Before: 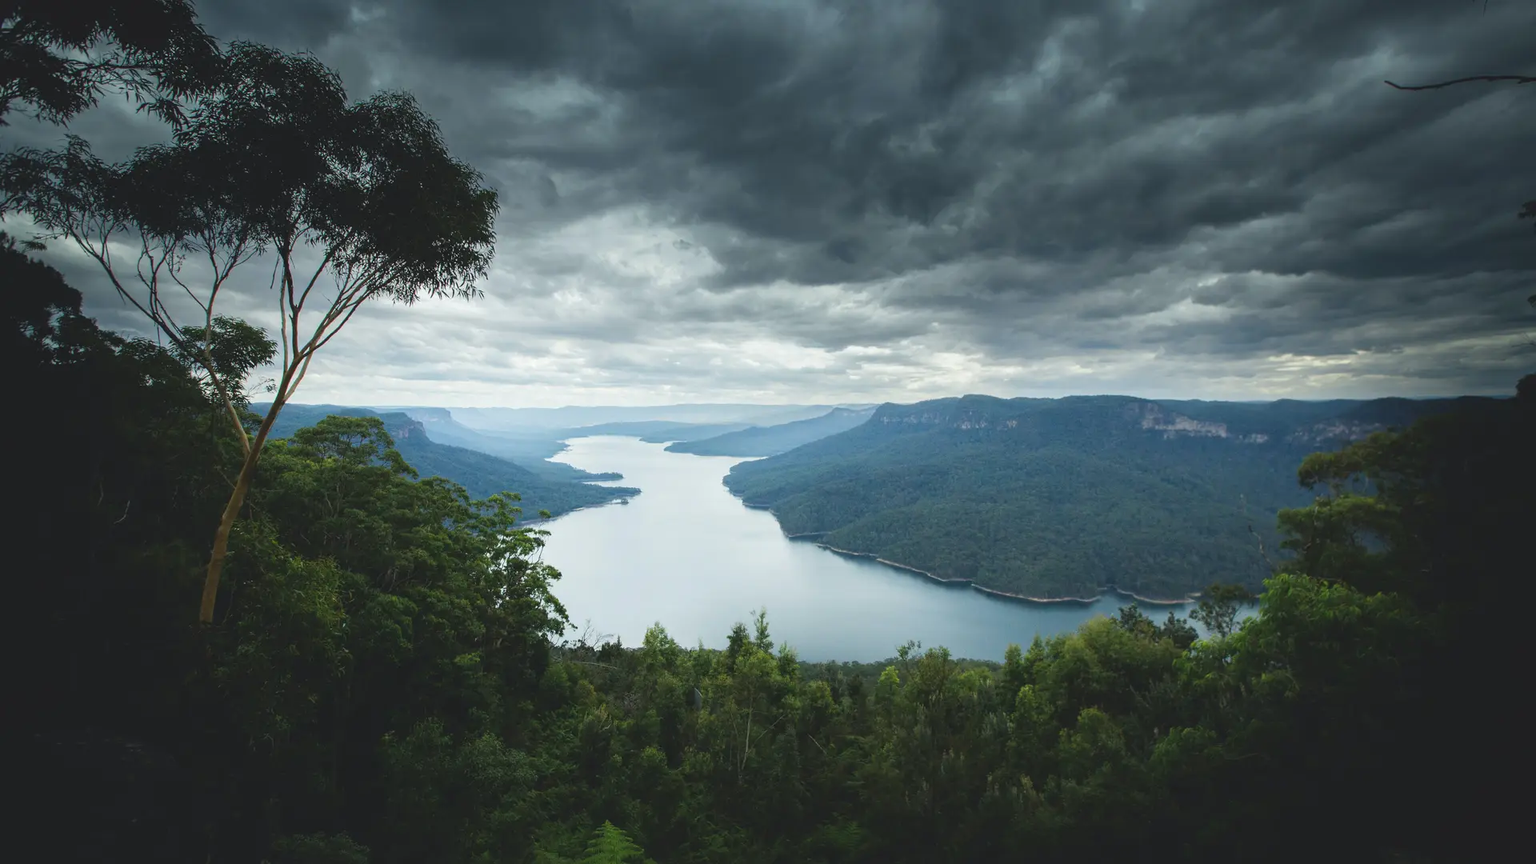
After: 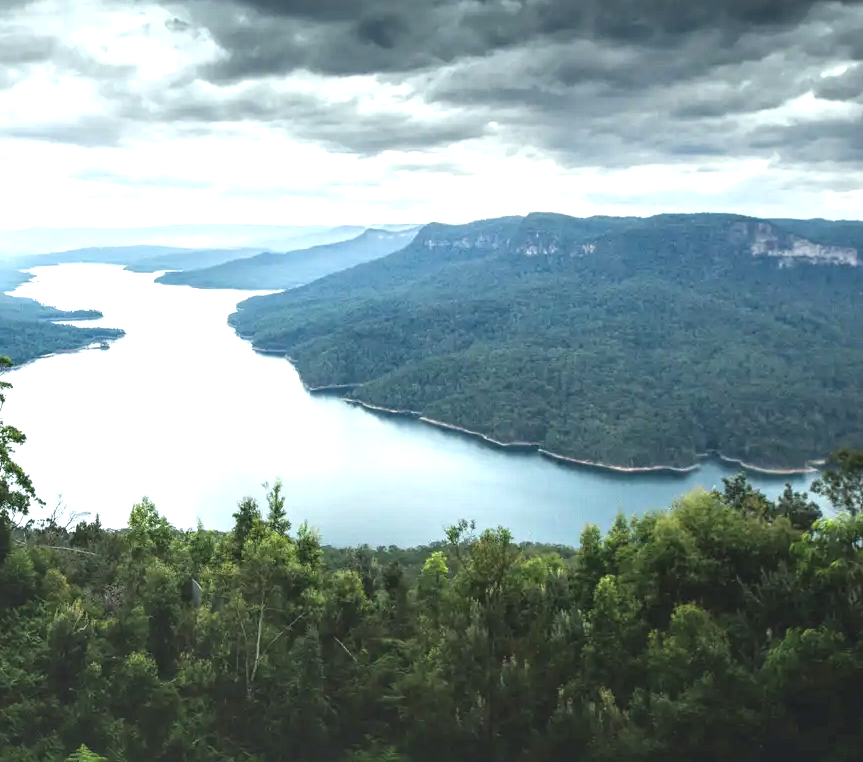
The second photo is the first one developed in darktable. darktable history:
local contrast: detail 150%
exposure: exposure 0.744 EV, compensate exposure bias true, compensate highlight preservation false
crop: left 35.26%, top 26.073%, right 19.781%, bottom 3.369%
